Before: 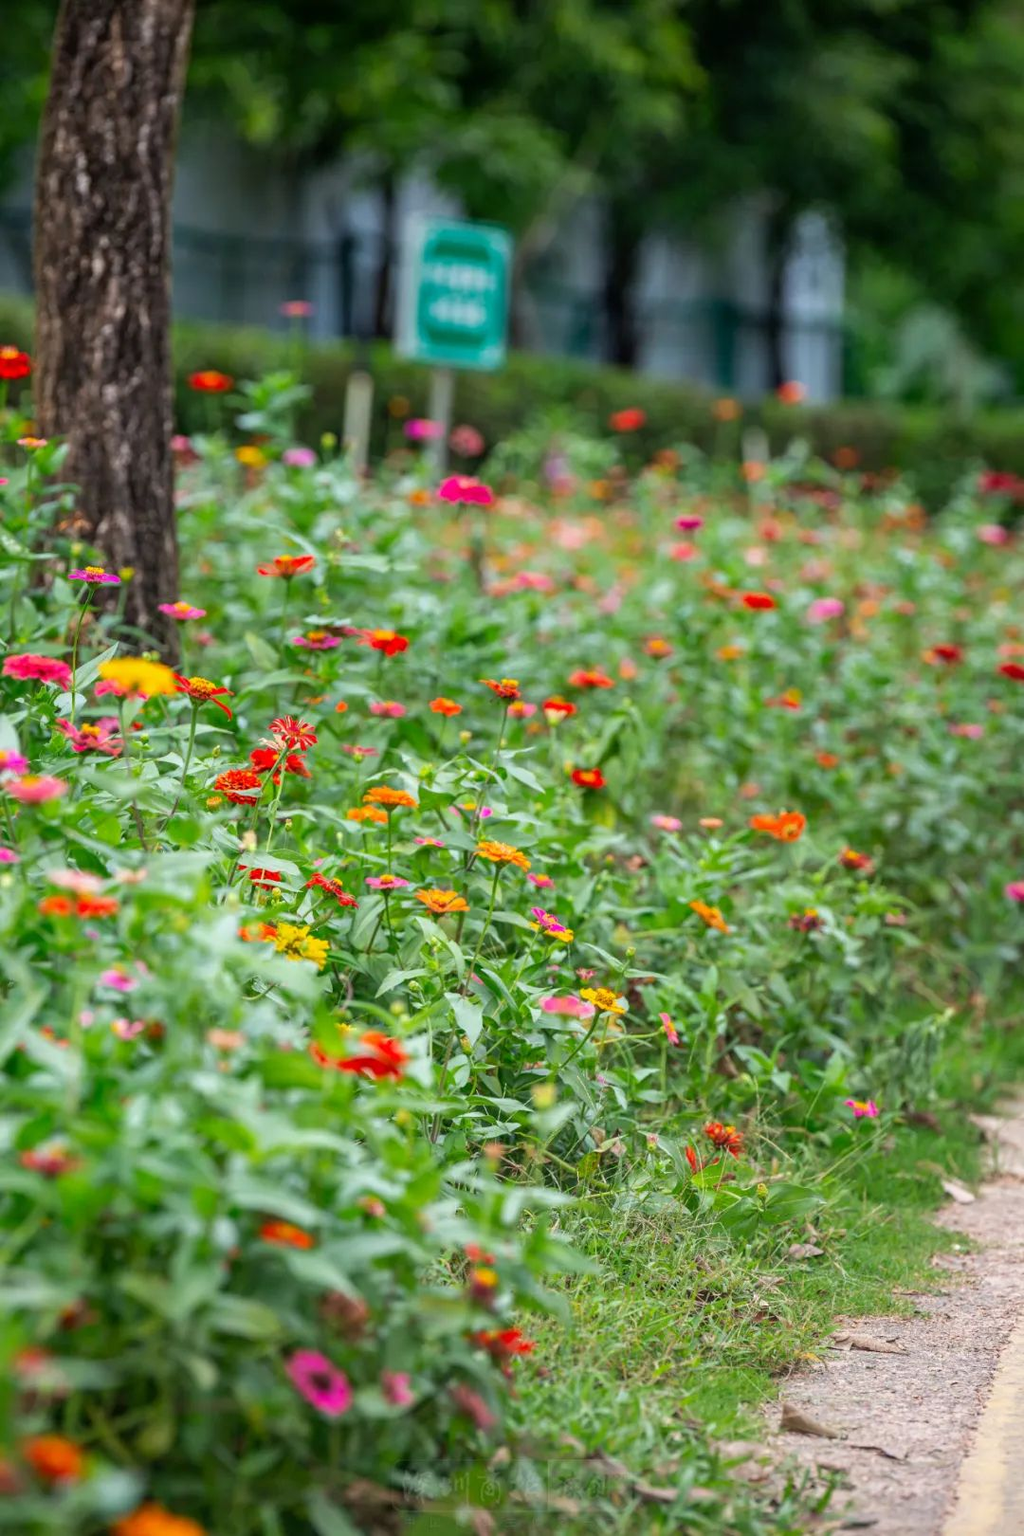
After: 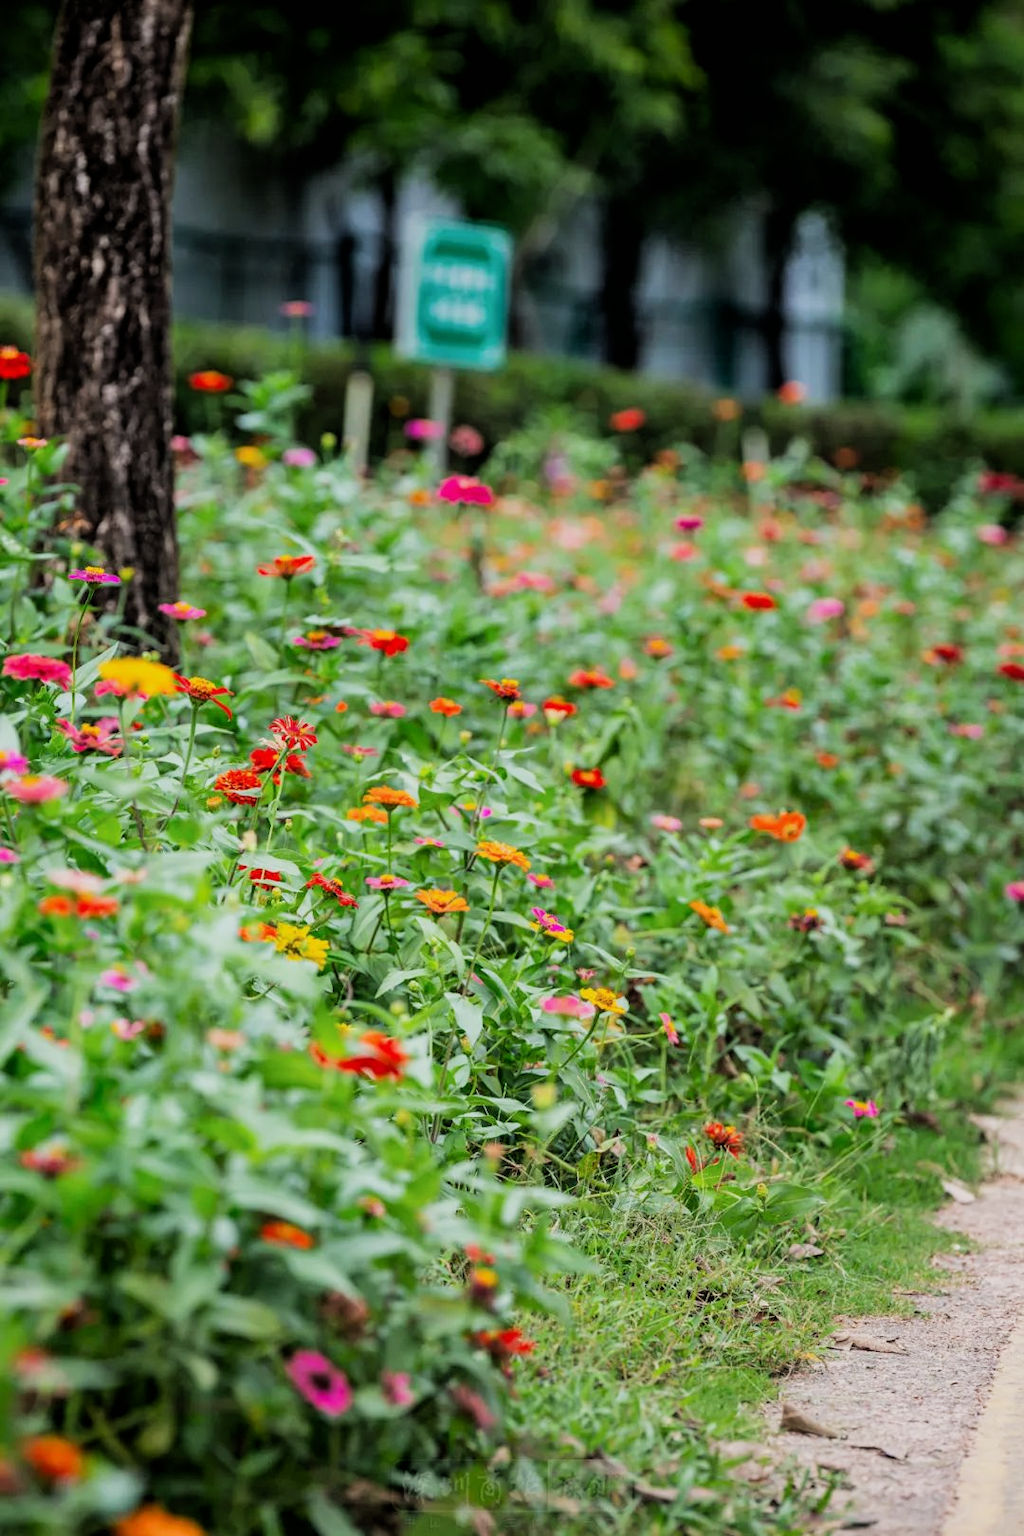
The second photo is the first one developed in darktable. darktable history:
filmic rgb: black relative exposure -5.02 EV, white relative exposure 4 EV, threshold 5.98 EV, hardness 2.9, contrast 1.297, highlights saturation mix -28.77%, enable highlight reconstruction true
